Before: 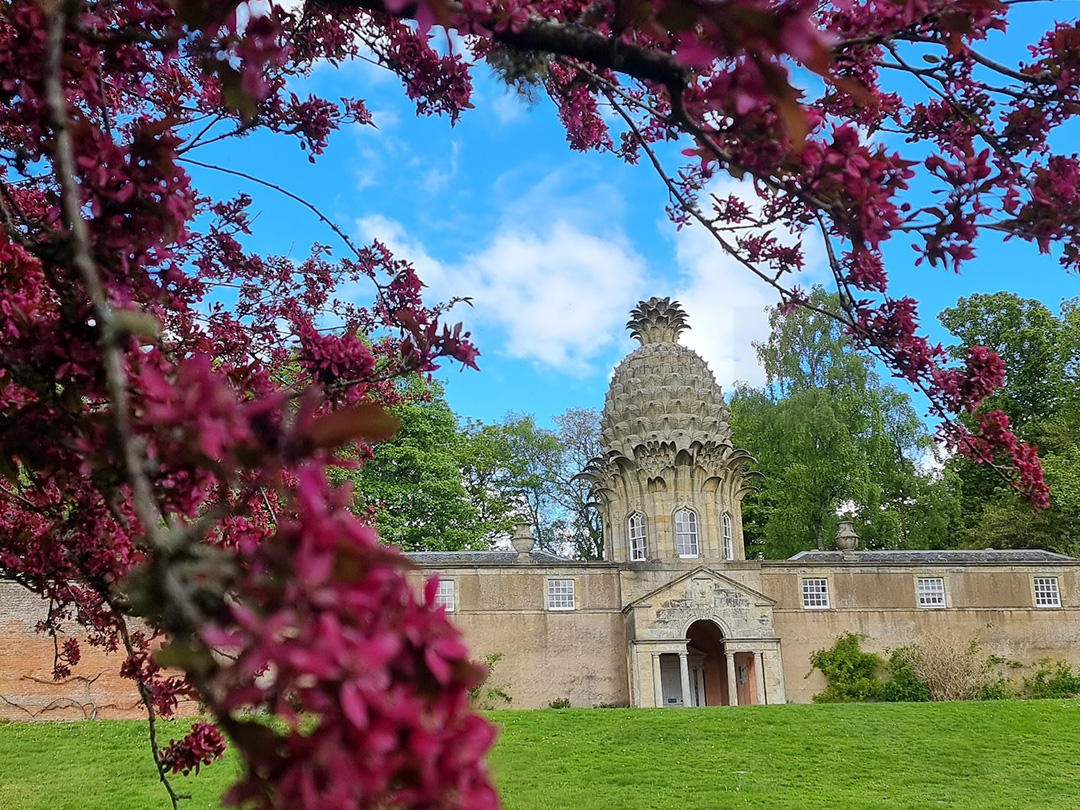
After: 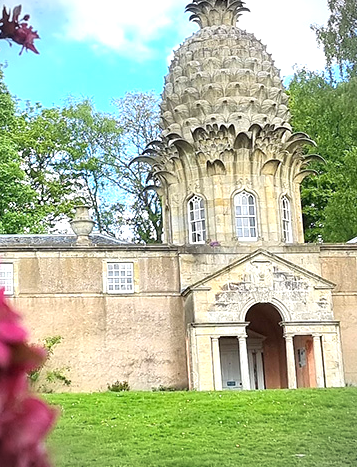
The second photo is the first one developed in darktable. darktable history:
crop: left 40.878%, top 39.176%, right 25.993%, bottom 3.081%
exposure: exposure 1 EV, compensate highlight preservation false
vignetting: on, module defaults
